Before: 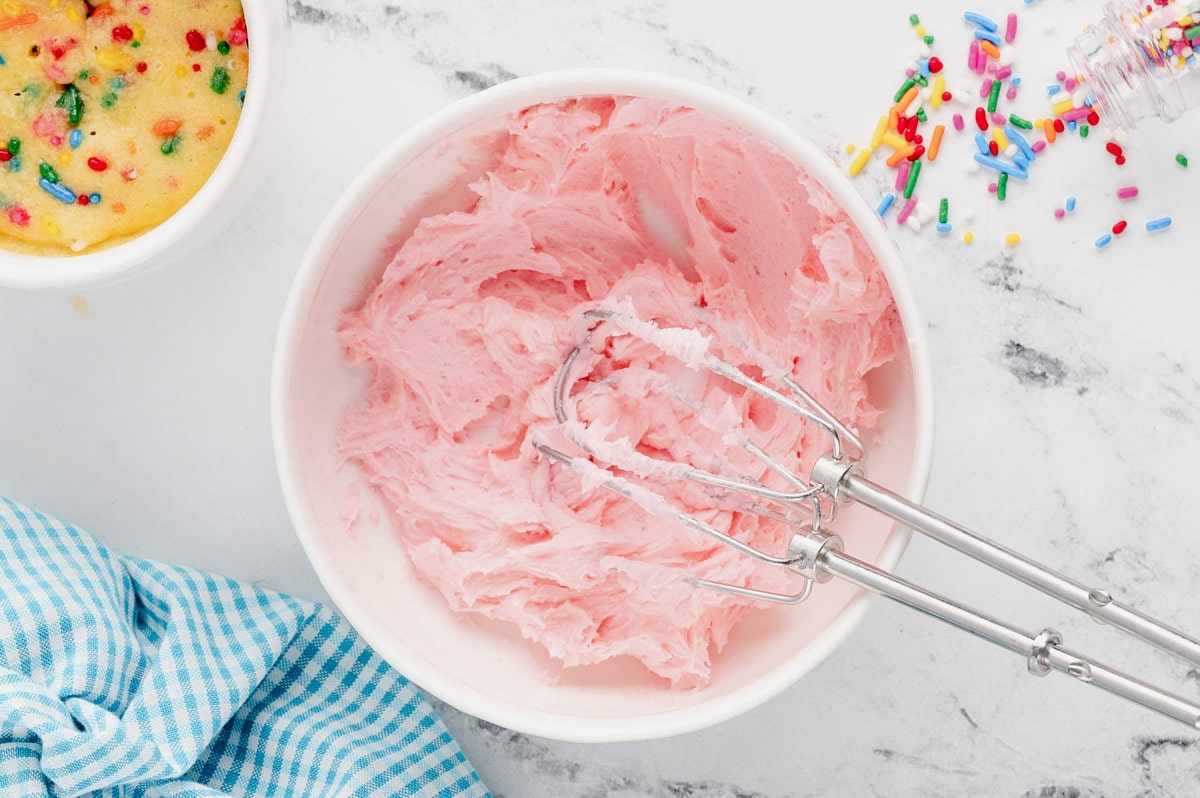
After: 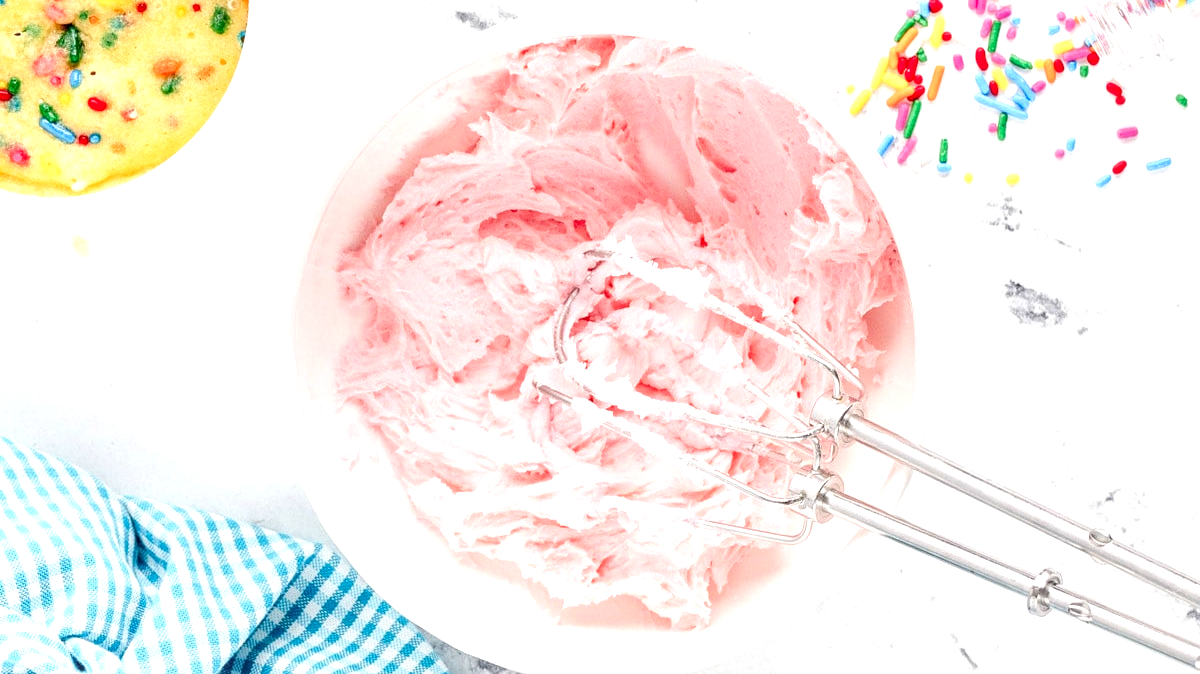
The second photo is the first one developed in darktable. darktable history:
tone equalizer: -8 EV -0.766 EV, -7 EV -0.735 EV, -6 EV -0.632 EV, -5 EV -0.418 EV, -3 EV 0.378 EV, -2 EV 0.6 EV, -1 EV 0.687 EV, +0 EV 0.76 EV
crop: top 7.606%, bottom 7.821%
base curve: preserve colors none
local contrast: on, module defaults
